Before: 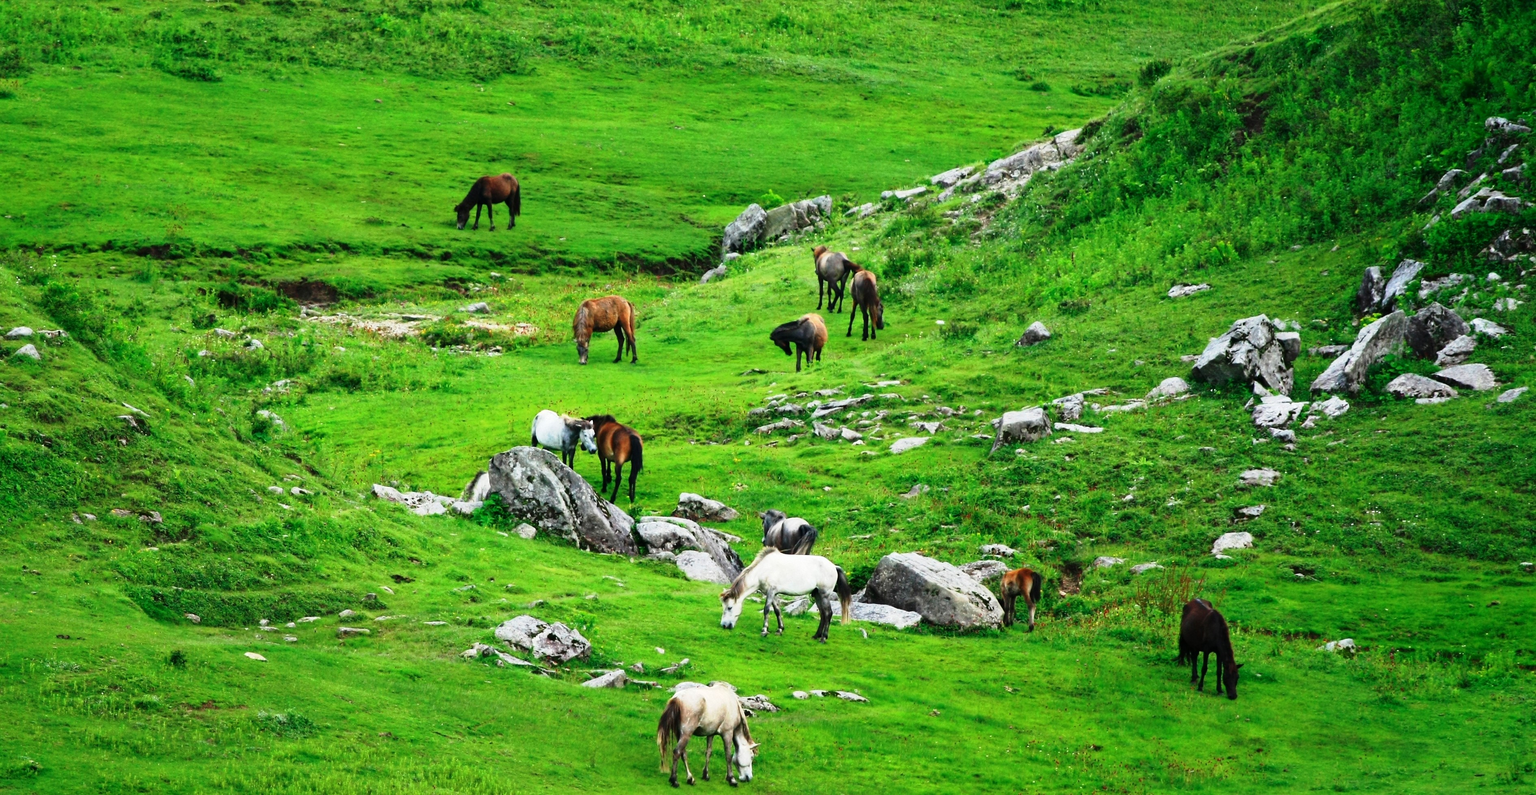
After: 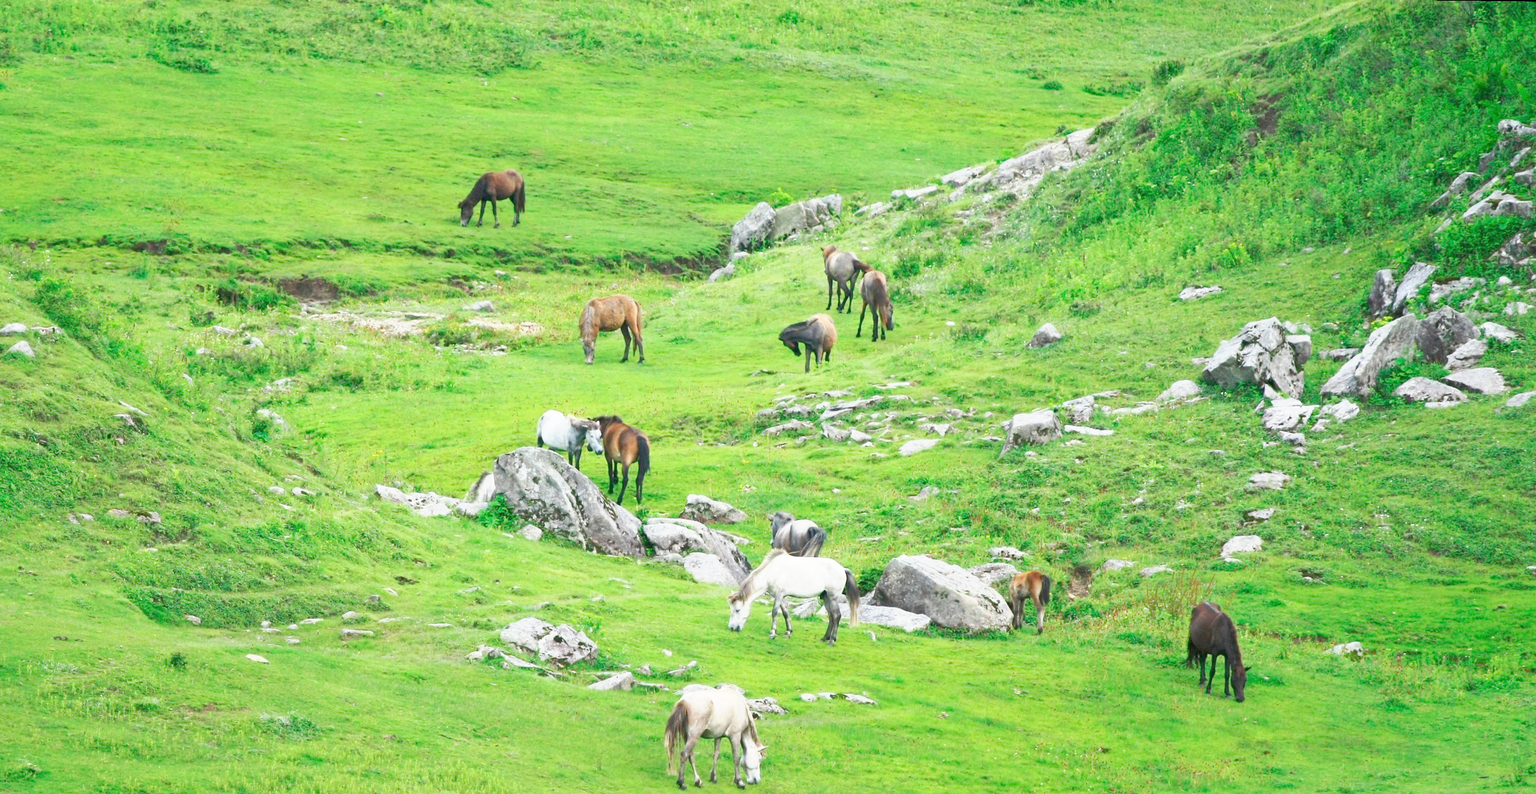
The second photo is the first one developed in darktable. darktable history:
rotate and perspective: rotation 0.174°, lens shift (vertical) 0.013, lens shift (horizontal) 0.019, shear 0.001, automatic cropping original format, crop left 0.007, crop right 0.991, crop top 0.016, crop bottom 0.997
